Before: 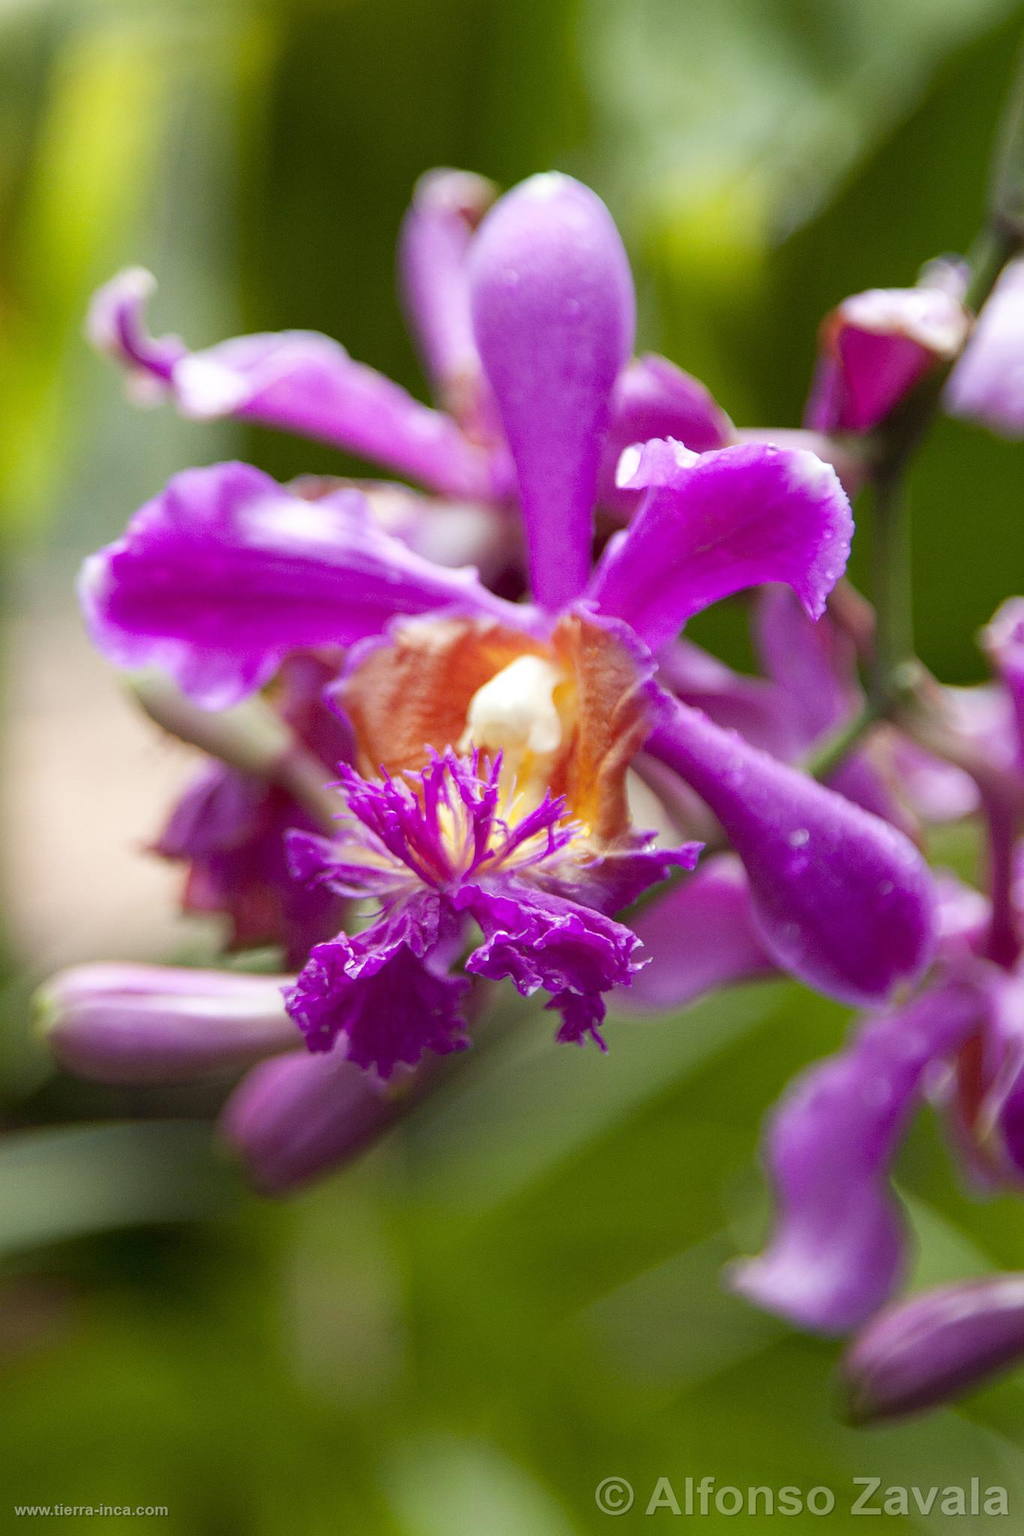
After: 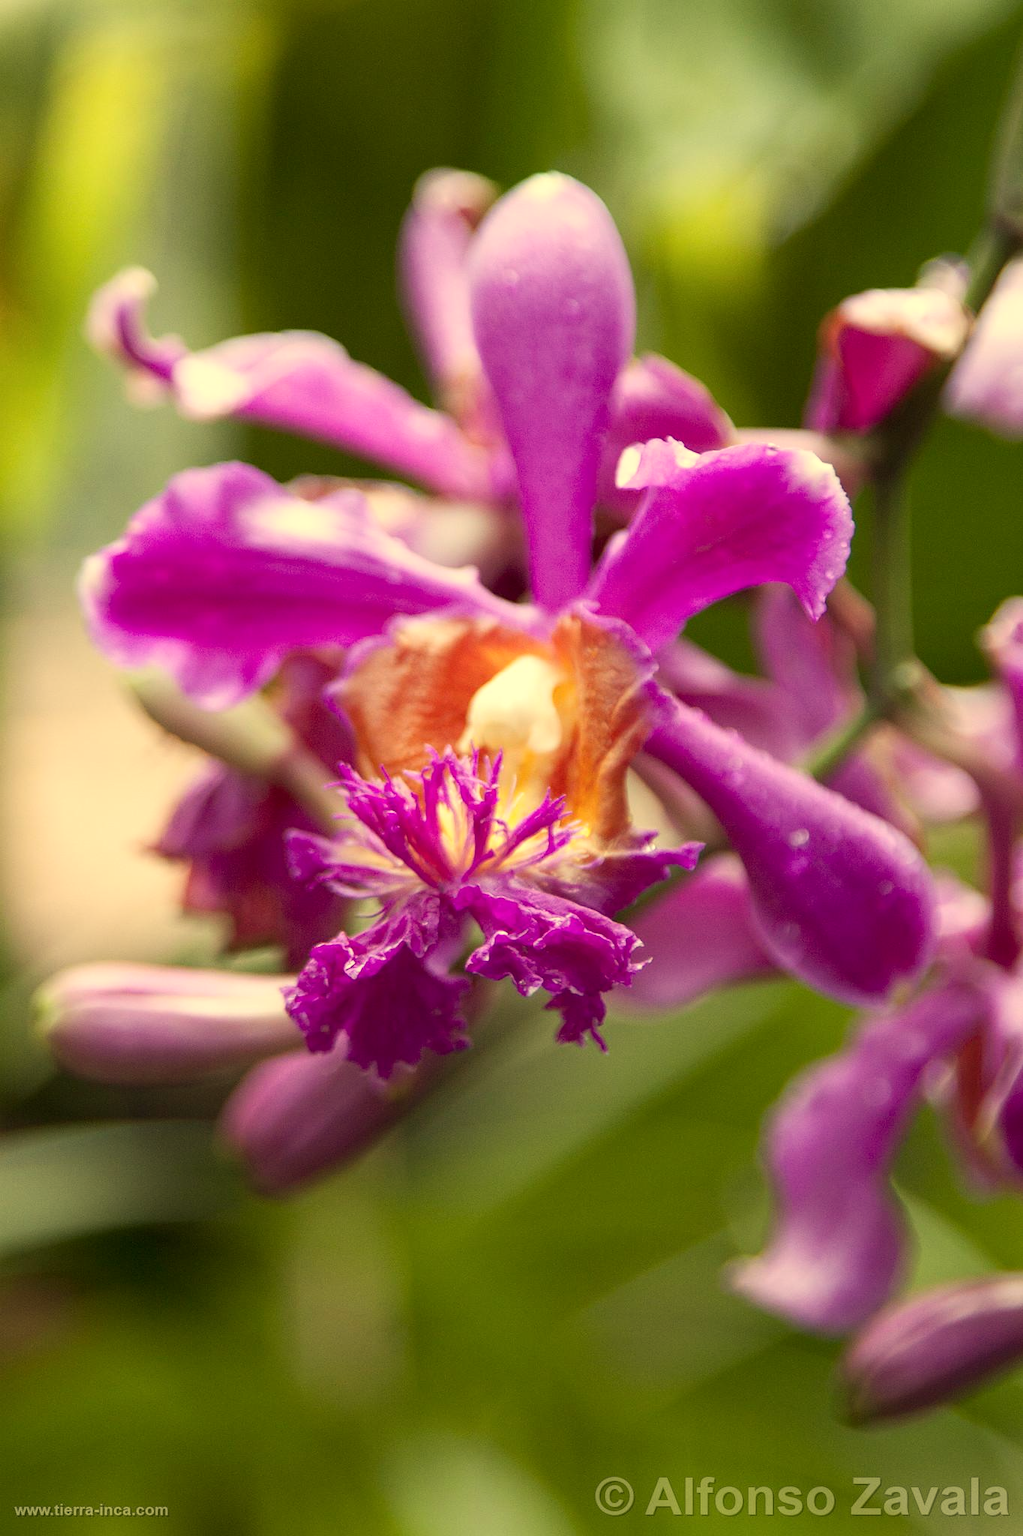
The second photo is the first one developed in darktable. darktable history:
contrast brightness saturation: contrast 0.1, brightness 0.02, saturation 0.02
tone equalizer: on, module defaults
white balance: red 1.08, blue 0.791
